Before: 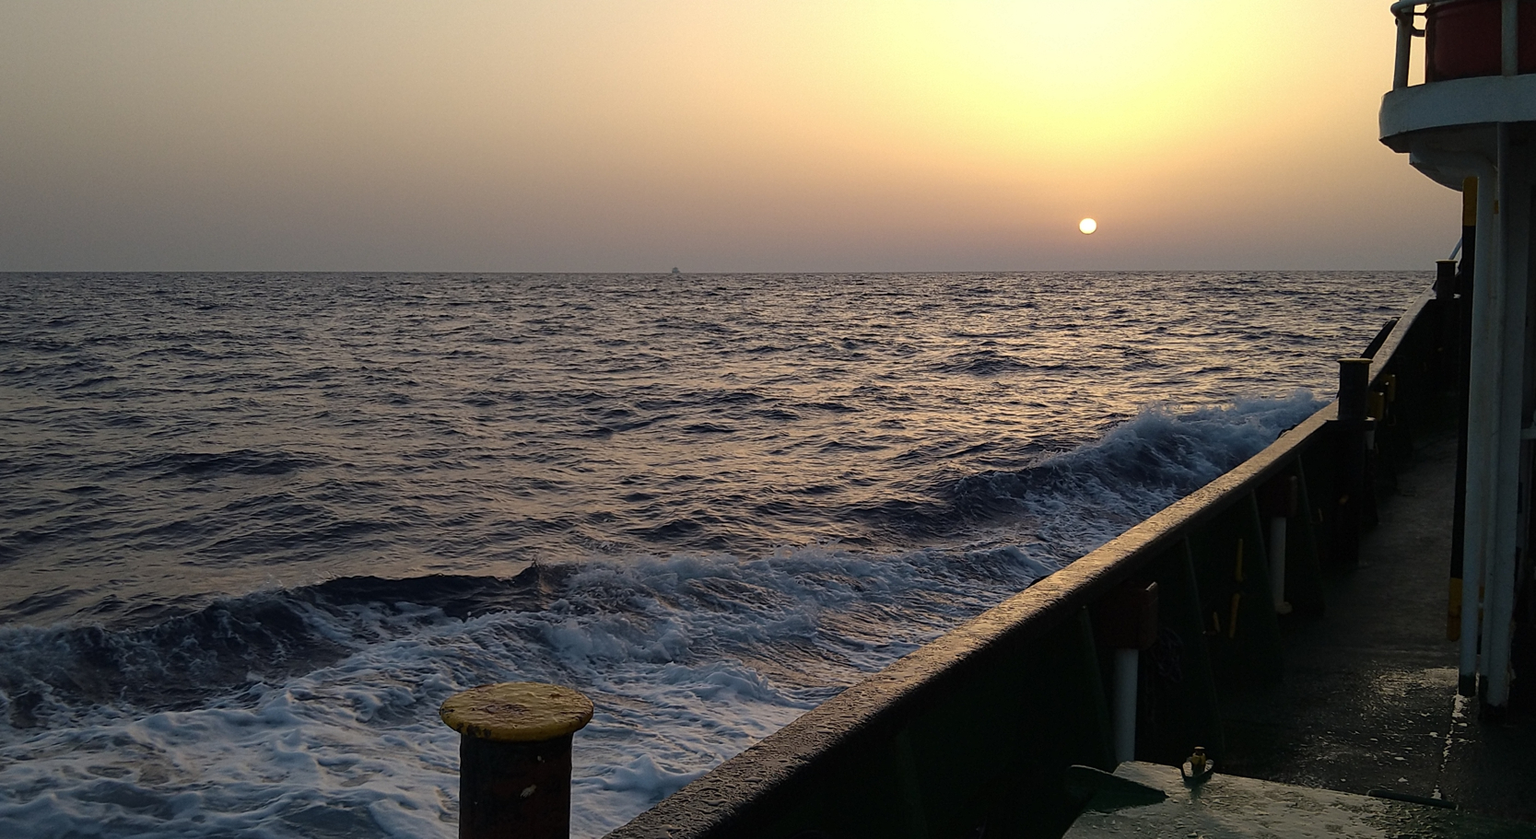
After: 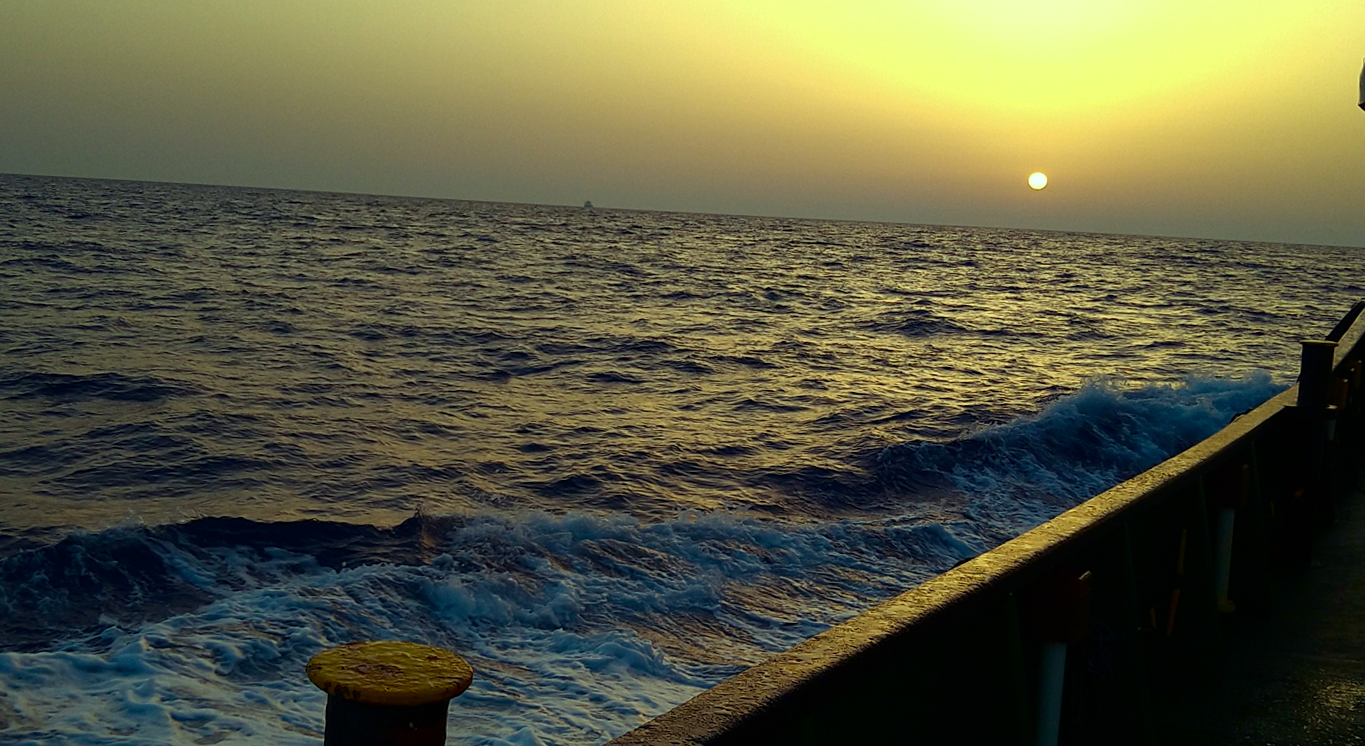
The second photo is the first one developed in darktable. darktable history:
crop and rotate: angle -3.17°, left 5.231%, top 5.205%, right 4.709%, bottom 4.63%
contrast brightness saturation: contrast 0.067, brightness -0.138, saturation 0.117
color balance rgb: highlights gain › luminance 15.37%, highlights gain › chroma 6.973%, highlights gain › hue 126.25°, perceptual saturation grading › global saturation 34.874%, perceptual saturation grading › highlights -29.951%, perceptual saturation grading › shadows 35.337%, global vibrance 15.176%
